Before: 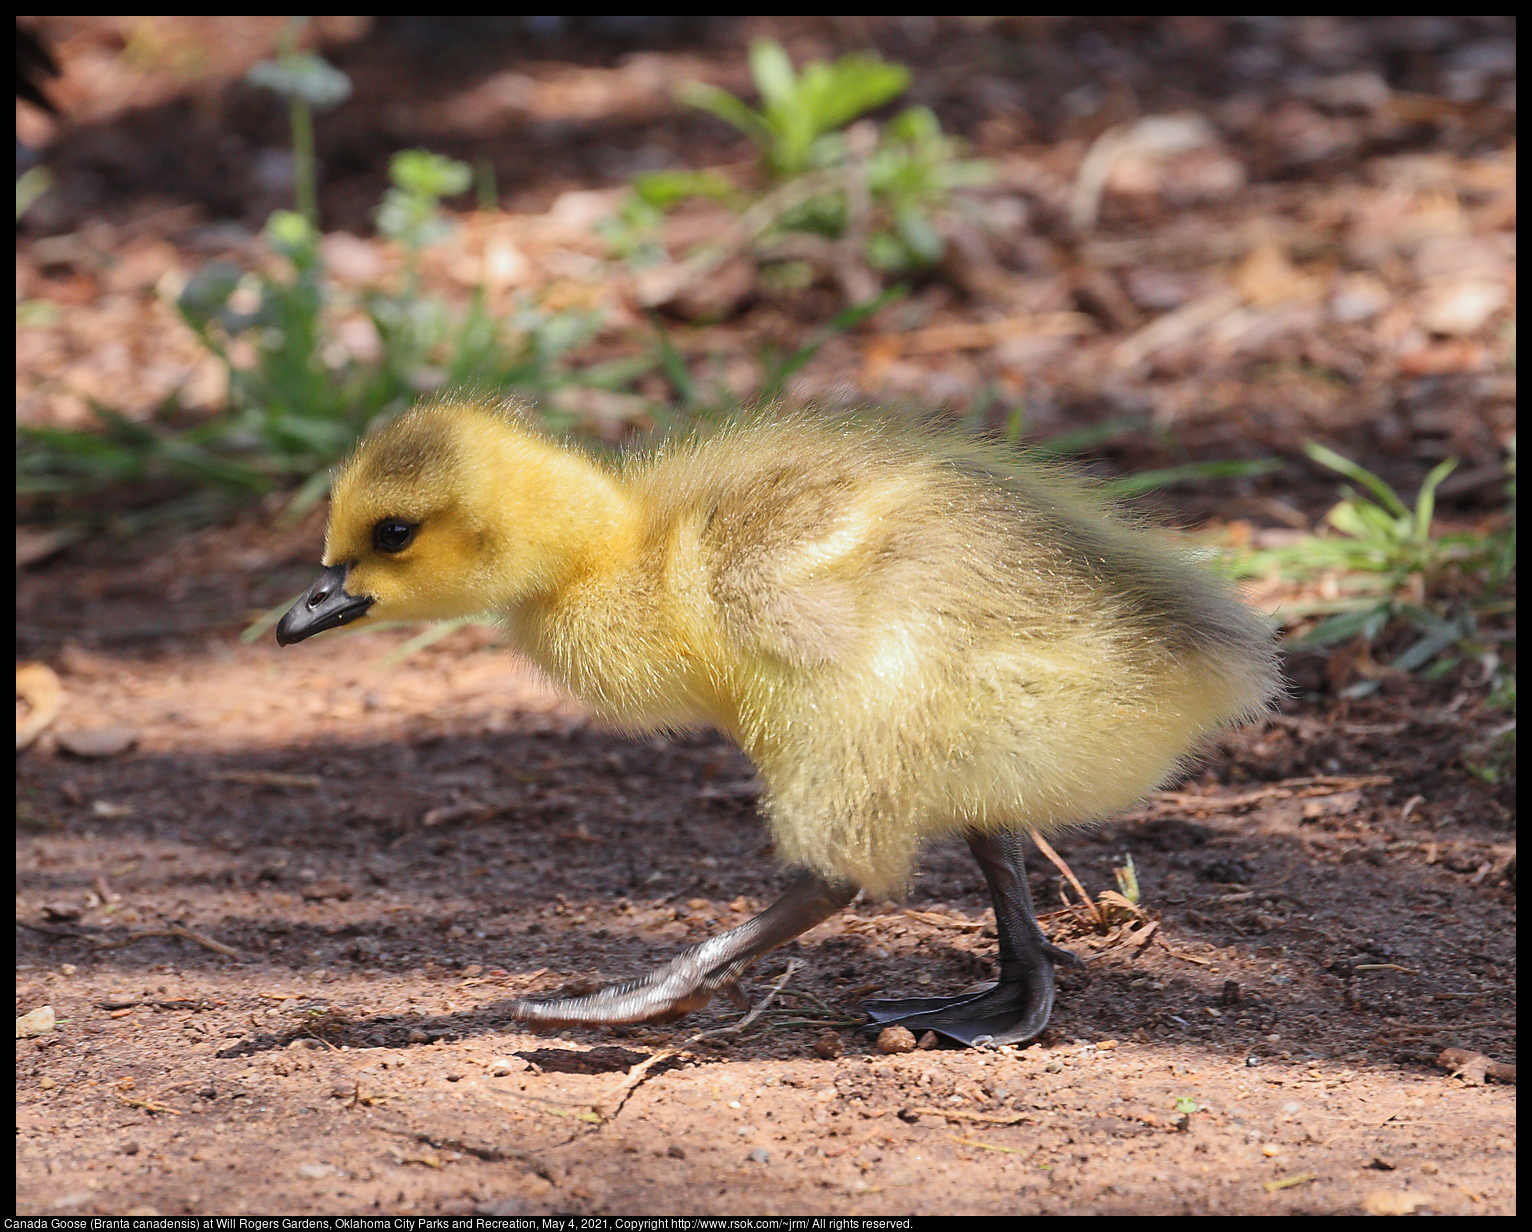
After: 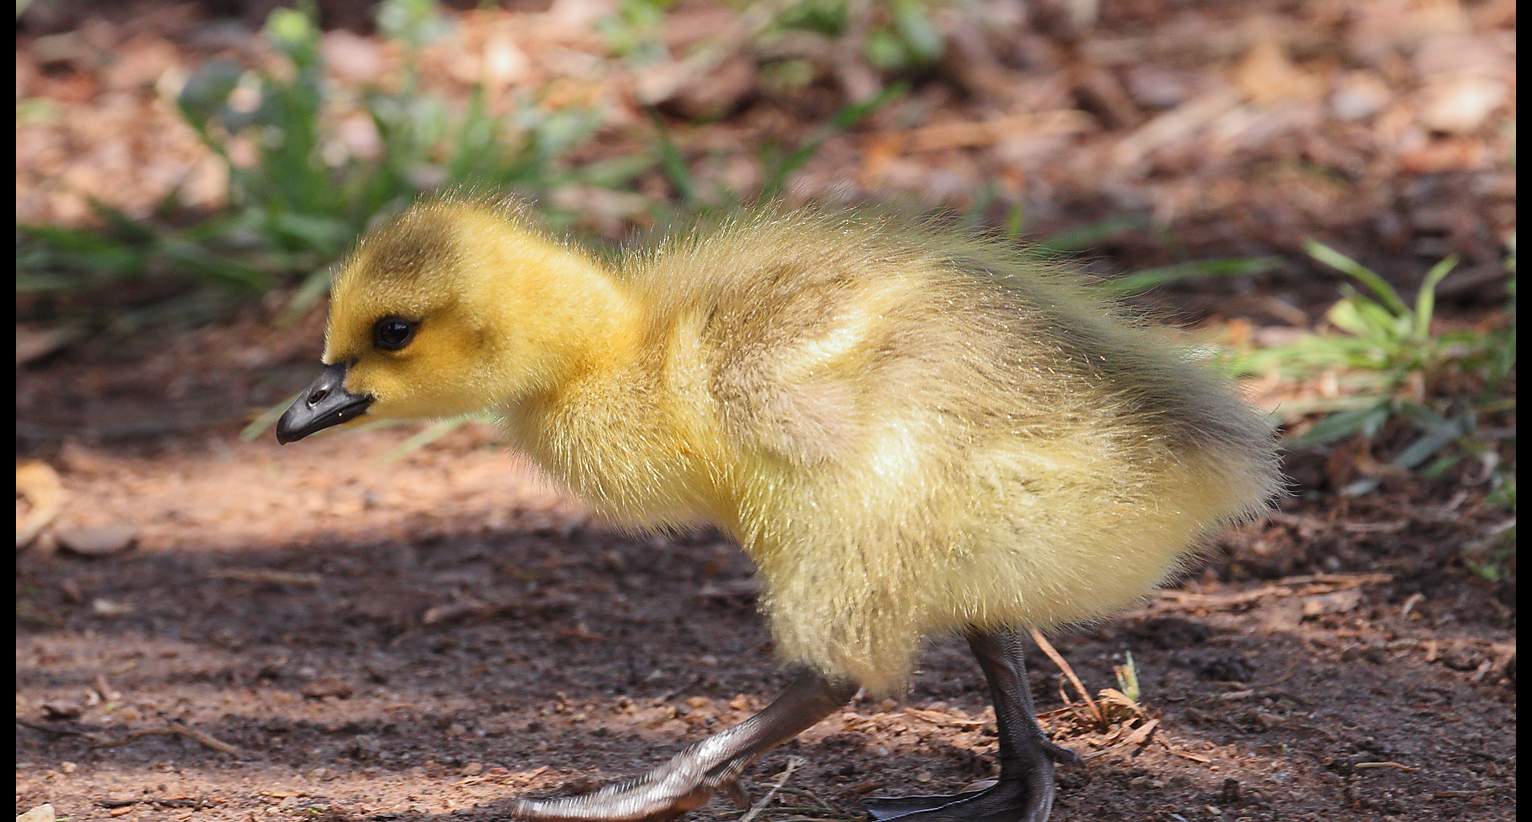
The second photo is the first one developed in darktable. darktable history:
crop: top 16.452%, bottom 16.749%
